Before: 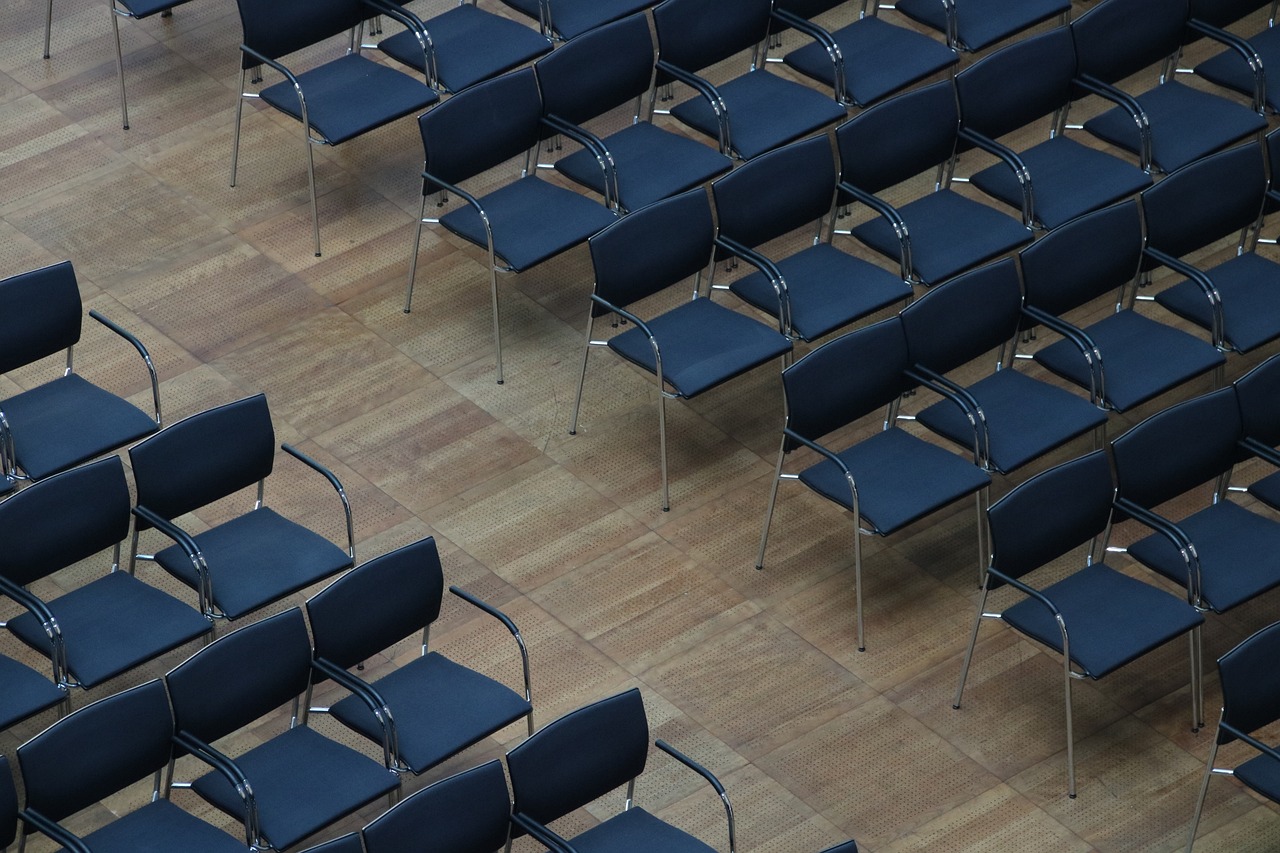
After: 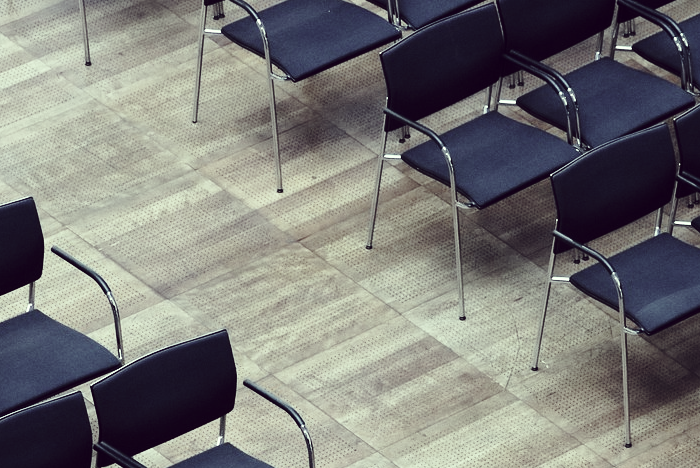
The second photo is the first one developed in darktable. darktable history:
crop and rotate: left 3.047%, top 7.509%, right 42.236%, bottom 37.598%
tone equalizer: -8 EV -0.75 EV, -7 EV -0.7 EV, -6 EV -0.6 EV, -5 EV -0.4 EV, -3 EV 0.4 EV, -2 EV 0.6 EV, -1 EV 0.7 EV, +0 EV 0.75 EV, edges refinement/feathering 500, mask exposure compensation -1.57 EV, preserve details no
base curve: curves: ch0 [(0, 0) (0.028, 0.03) (0.121, 0.232) (0.46, 0.748) (0.859, 0.968) (1, 1)], preserve colors none
color correction: highlights a* -20.17, highlights b* 20.27, shadows a* 20.03, shadows b* -20.46, saturation 0.43
